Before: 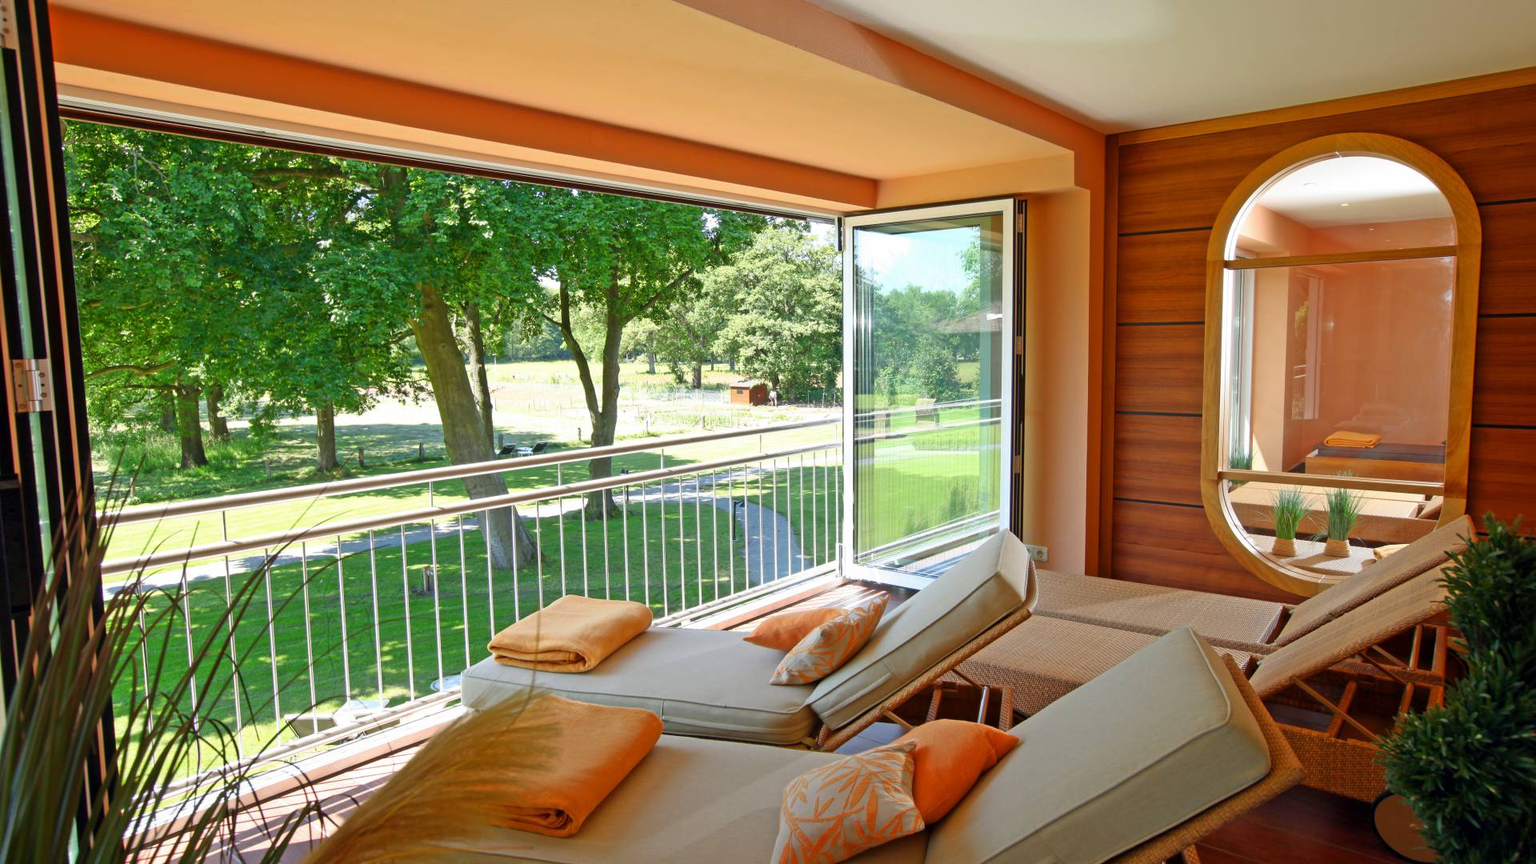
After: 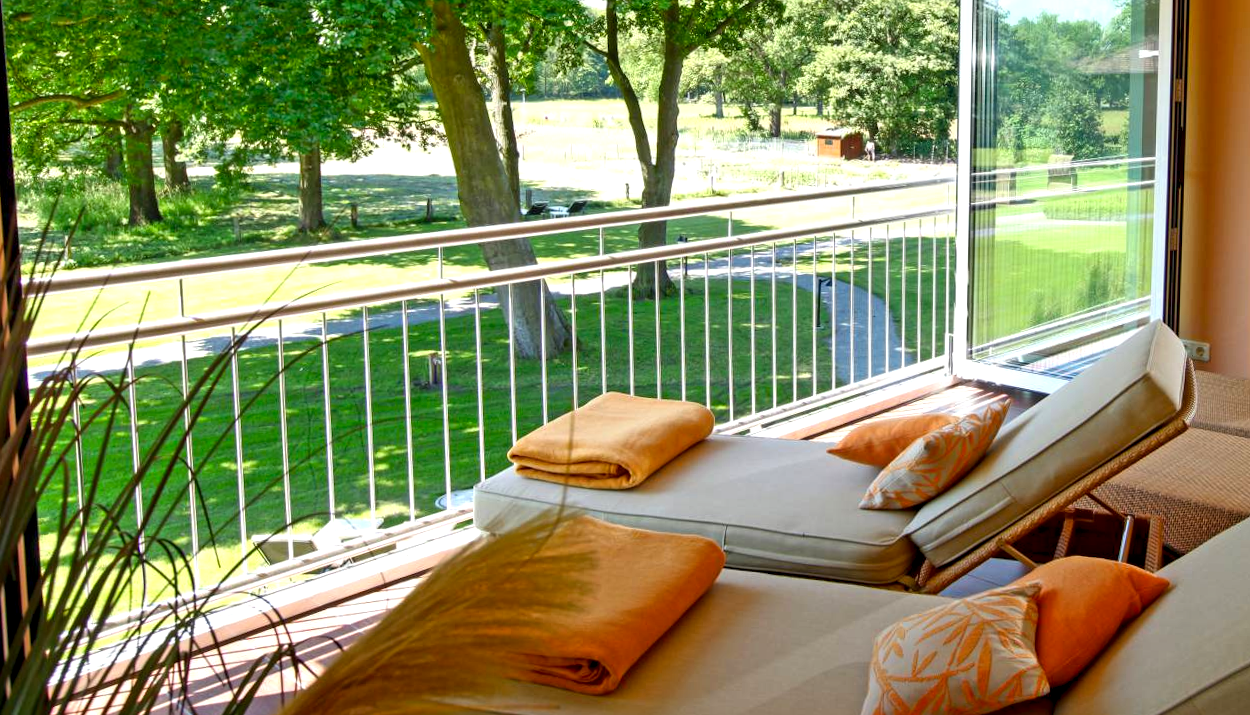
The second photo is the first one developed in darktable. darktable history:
crop and rotate: angle -1.05°, left 3.617%, top 31.628%, right 29.136%
local contrast: detail 135%, midtone range 0.747
color balance rgb: linear chroma grading › global chroma 9.7%, perceptual saturation grading › global saturation 0.409%, global vibrance 20%
